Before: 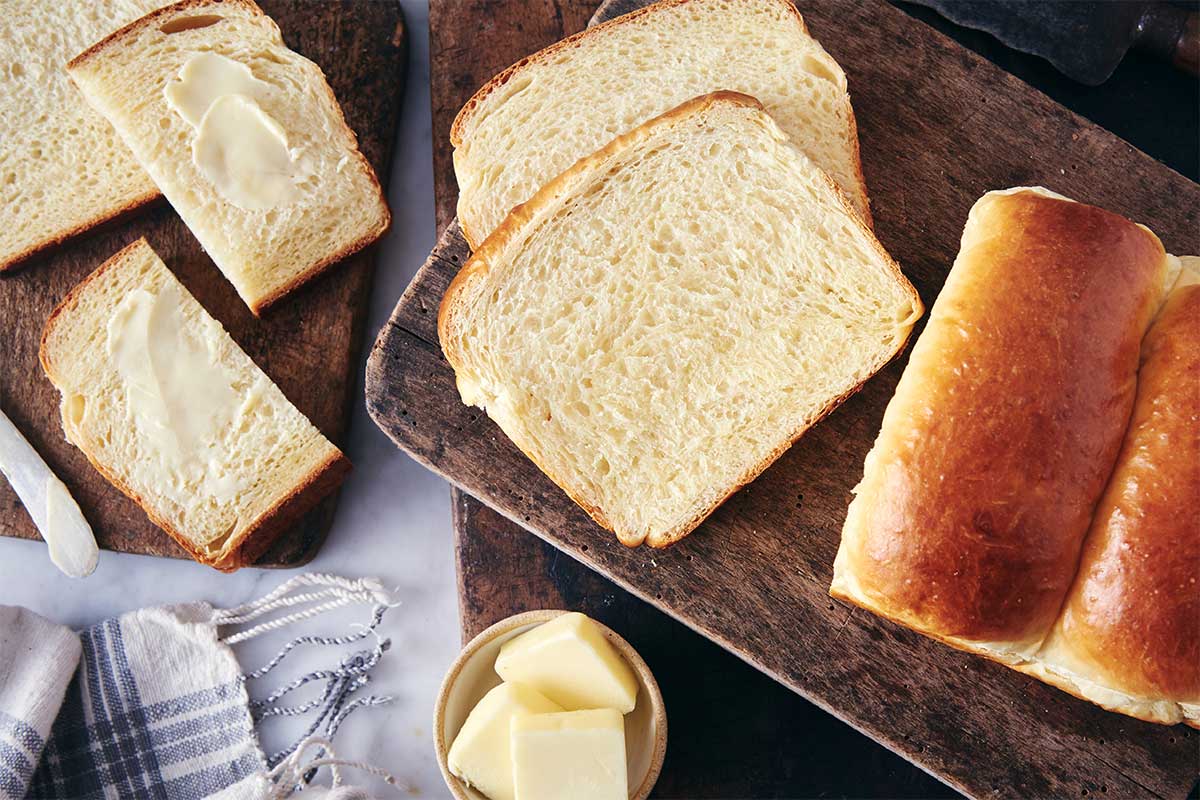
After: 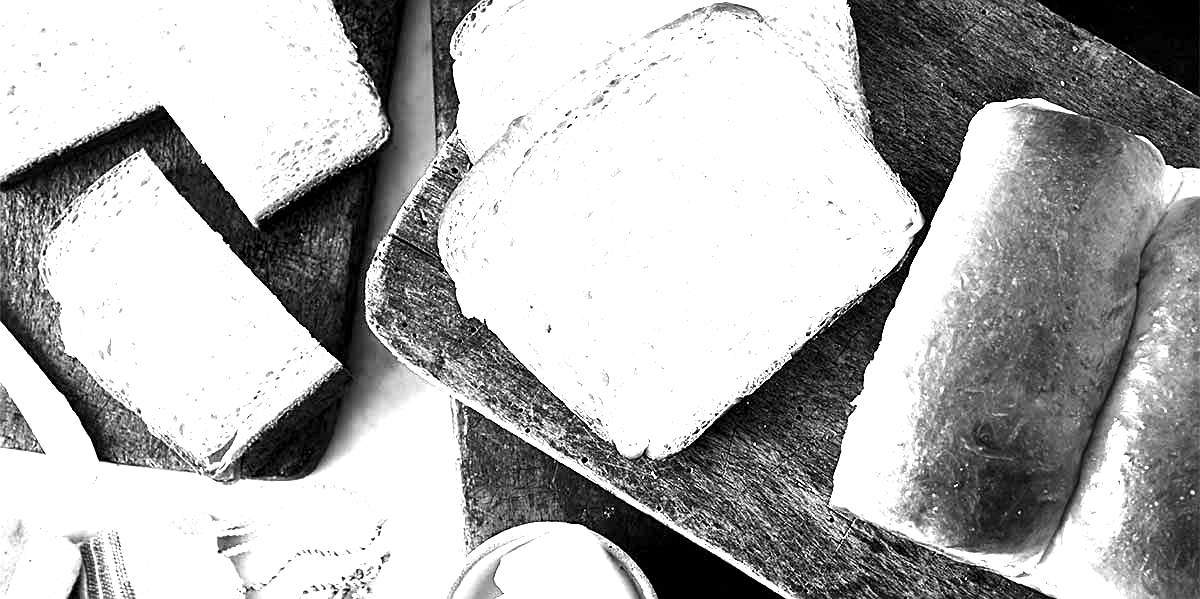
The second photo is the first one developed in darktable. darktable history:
tone equalizer: edges refinement/feathering 500, mask exposure compensation -1.57 EV, preserve details no
color calibration: output gray [0.25, 0.35, 0.4, 0], illuminant custom, x 0.434, y 0.394, temperature 3081.48 K
levels: levels [0.129, 0.519, 0.867]
exposure: black level correction 0, exposure 1.106 EV, compensate exposure bias true, compensate highlight preservation false
crop: top 11.04%, bottom 13.966%
sharpen: on, module defaults
